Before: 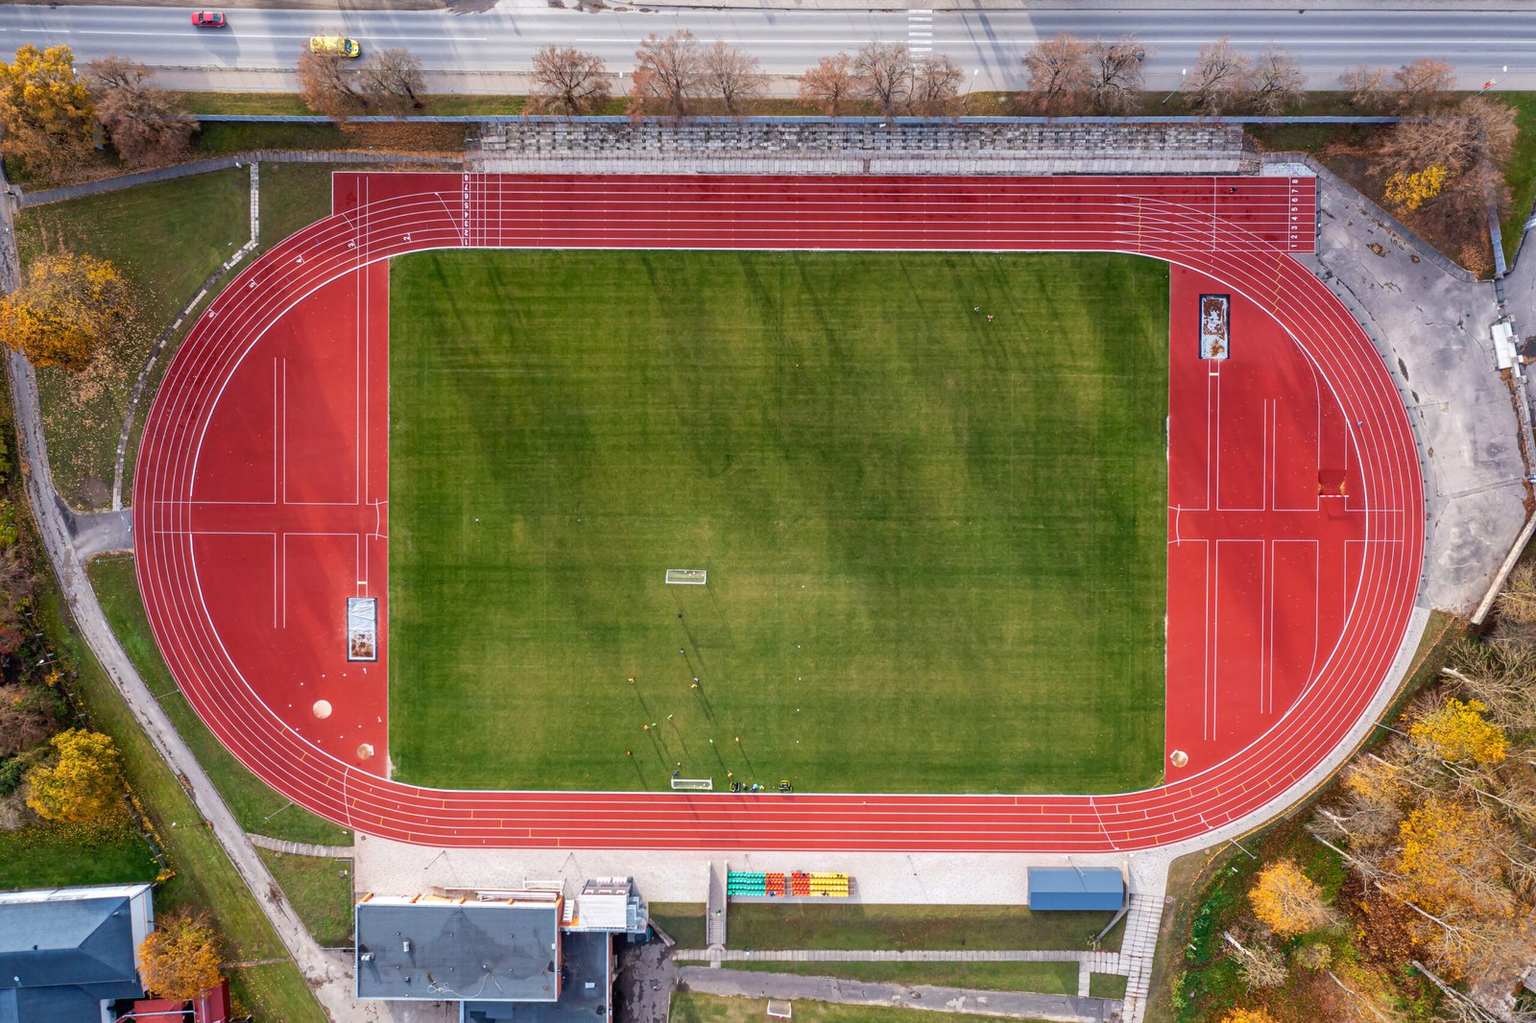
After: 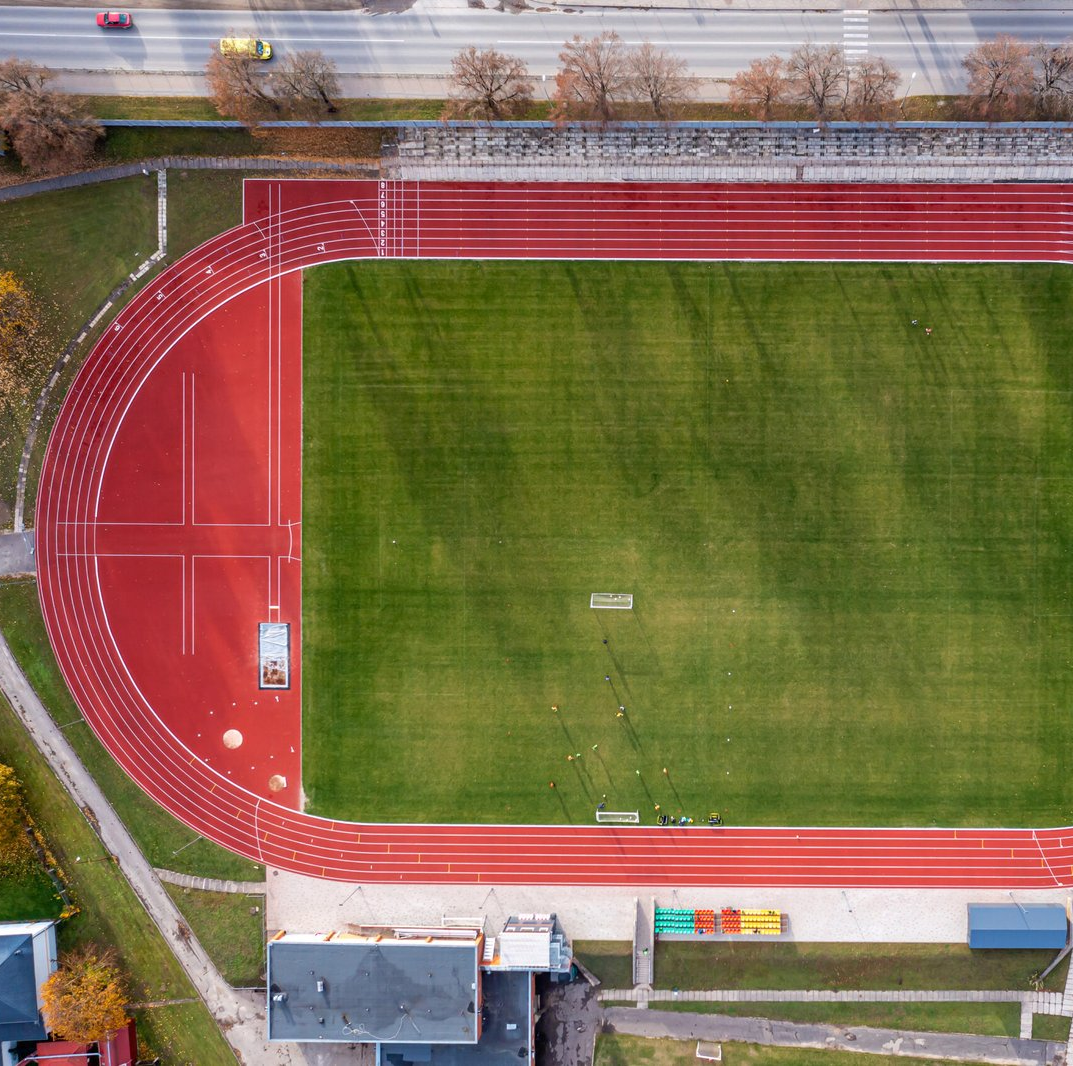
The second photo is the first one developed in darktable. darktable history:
crop and rotate: left 6.445%, right 26.469%
